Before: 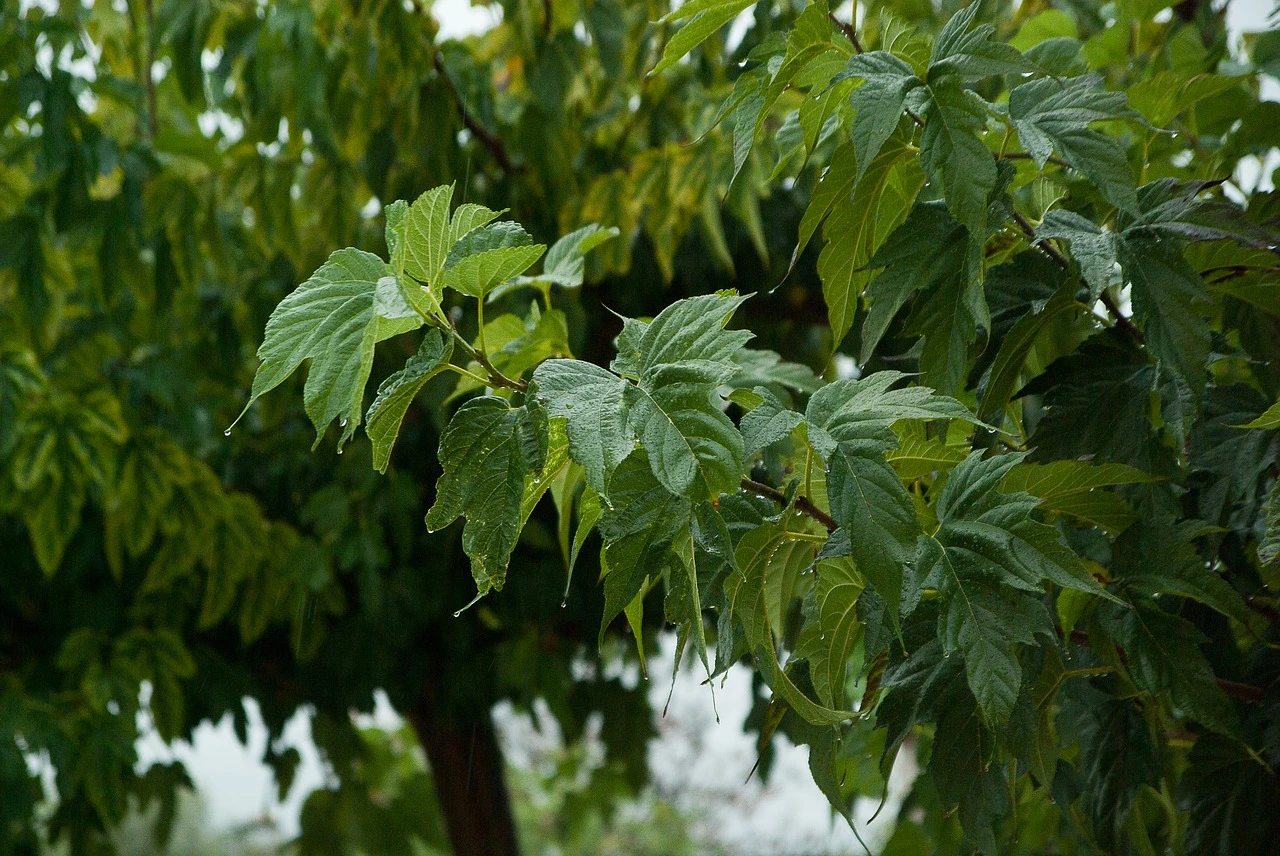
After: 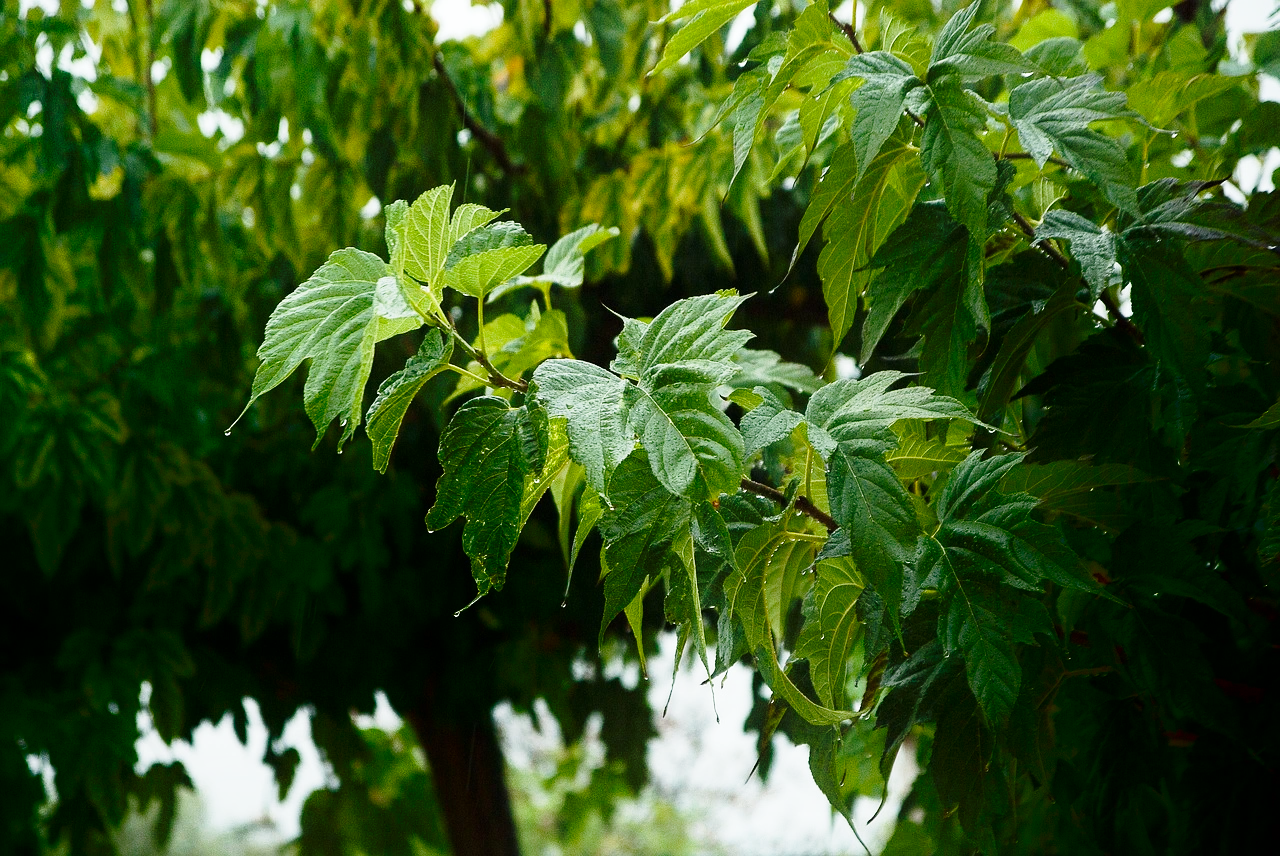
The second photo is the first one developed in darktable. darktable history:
base curve: curves: ch0 [(0, 0) (0.028, 0.03) (0.121, 0.232) (0.46, 0.748) (0.859, 0.968) (1, 1)], preserve colors none
shadows and highlights: shadows -90, highlights 90, soften with gaussian
rgb curve: mode RGB, independent channels
